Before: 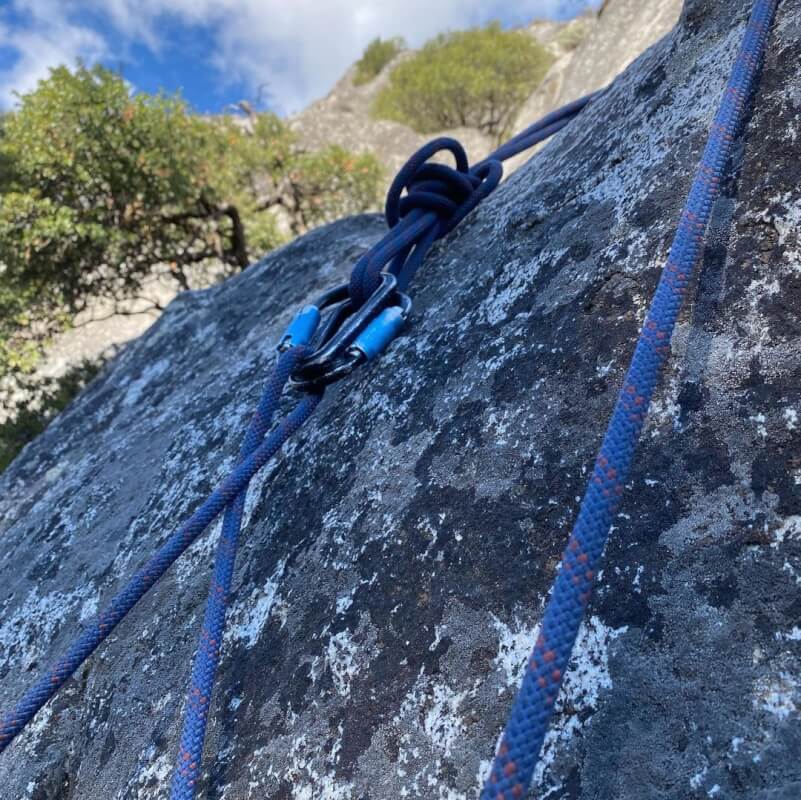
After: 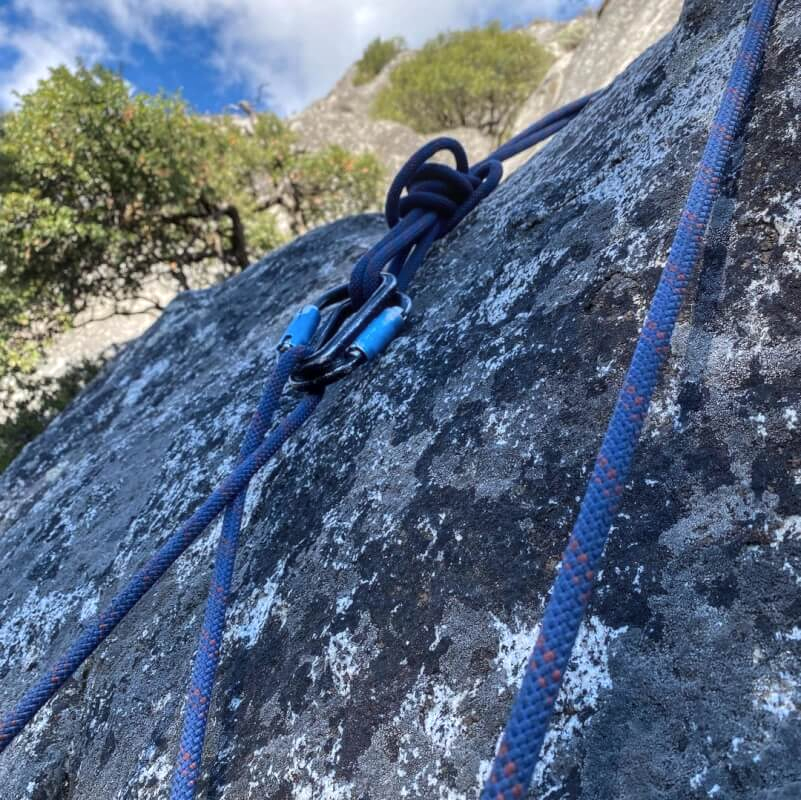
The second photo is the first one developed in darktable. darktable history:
local contrast: on, module defaults
exposure: black level correction -0.003, exposure 0.037 EV, compensate exposure bias true, compensate highlight preservation false
